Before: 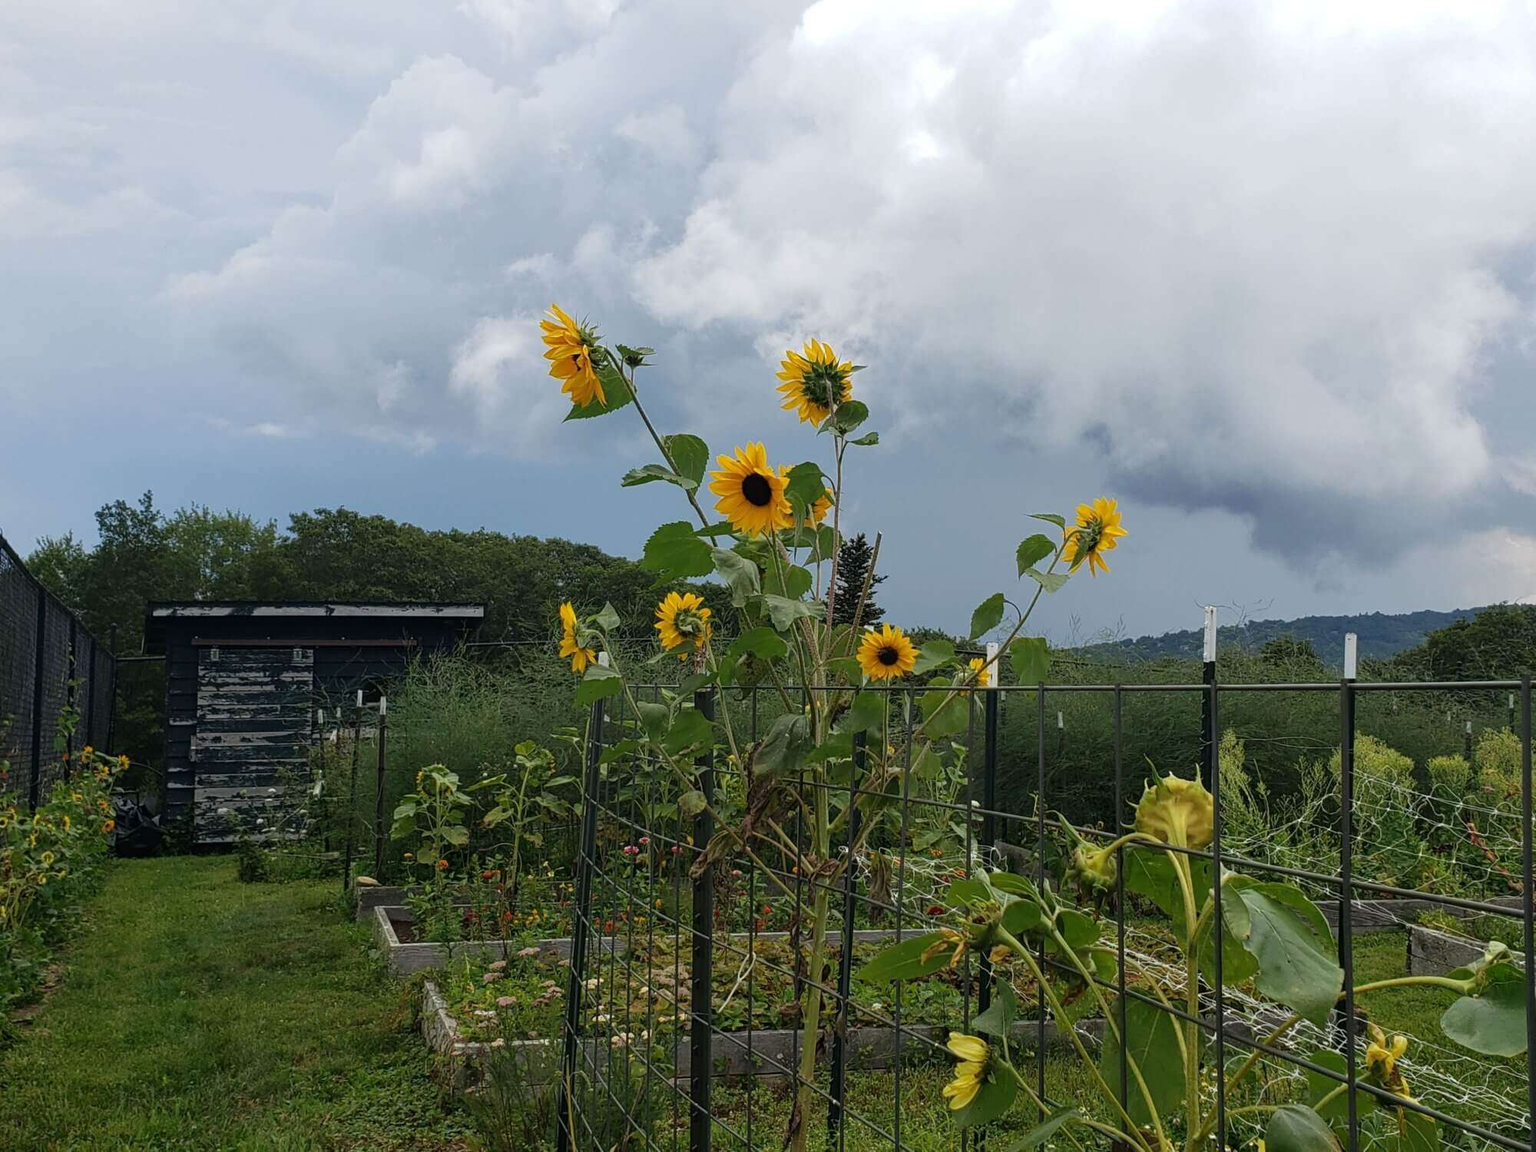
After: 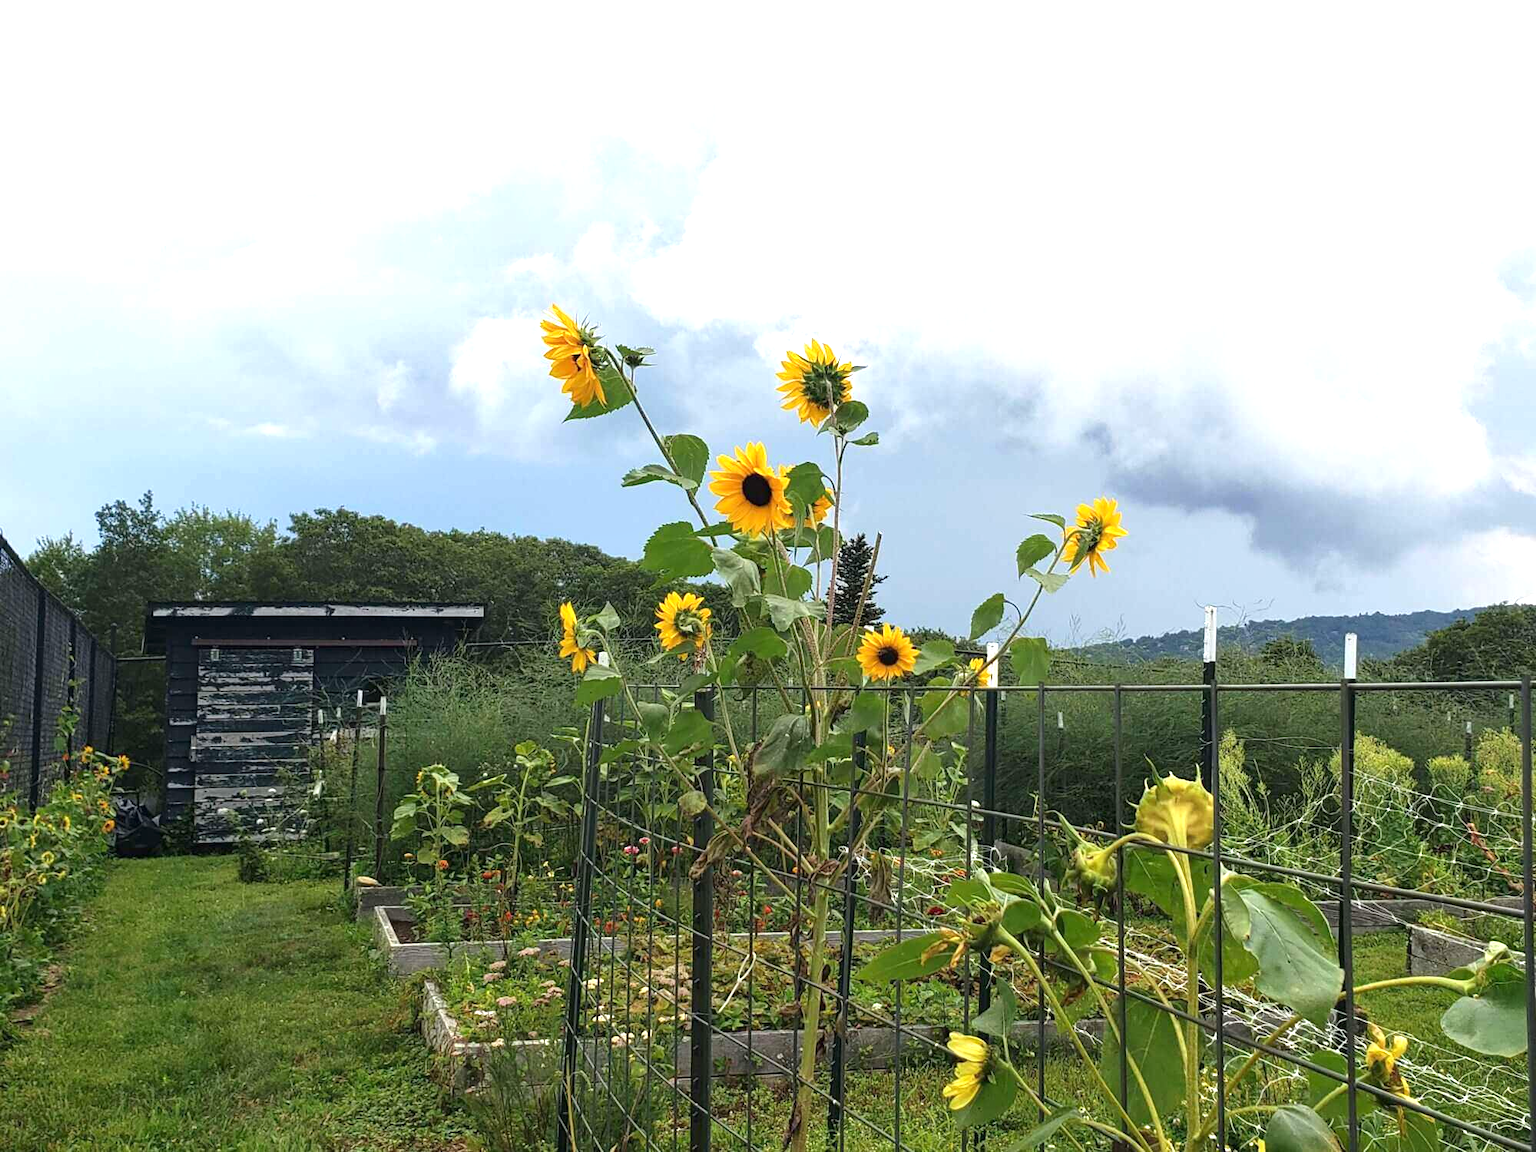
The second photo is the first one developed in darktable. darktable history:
tone equalizer: on, module defaults
exposure: black level correction 0, exposure 1.1 EV, compensate exposure bias true, compensate highlight preservation false
